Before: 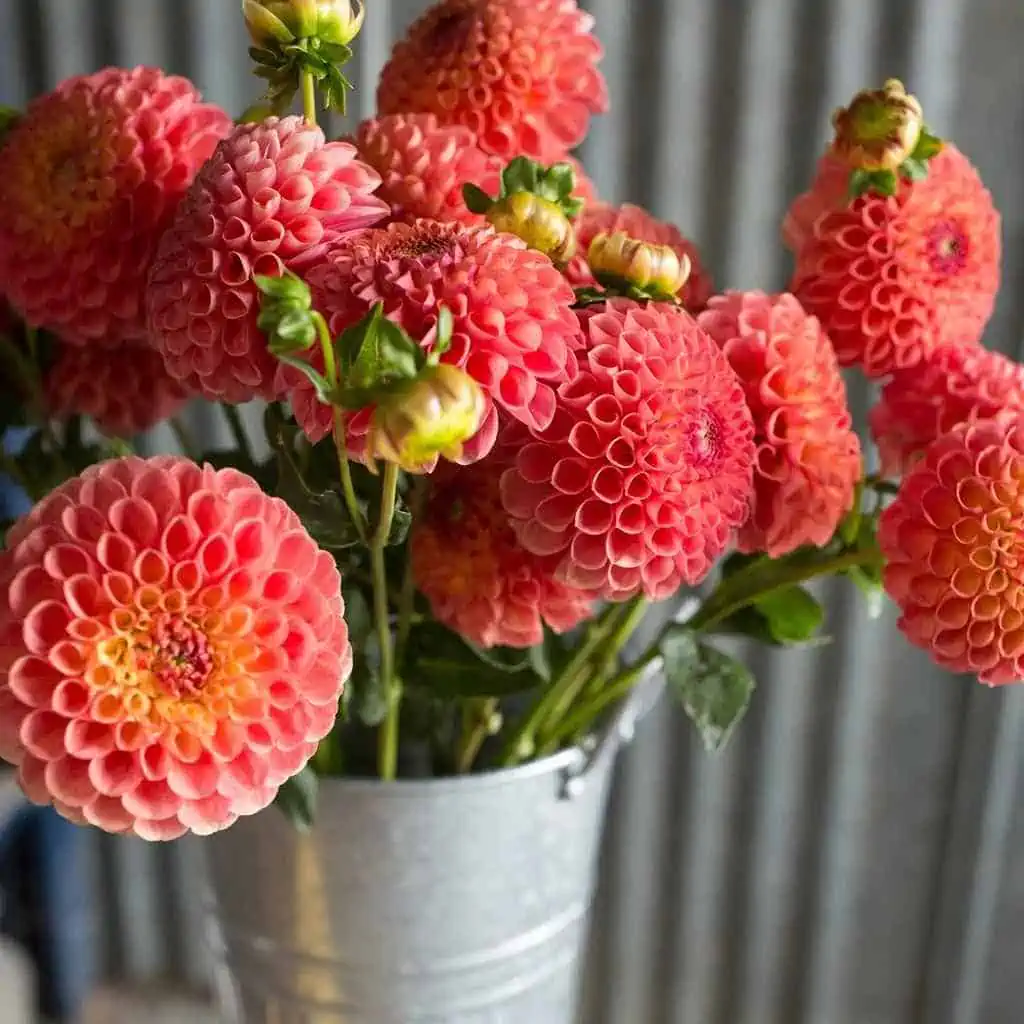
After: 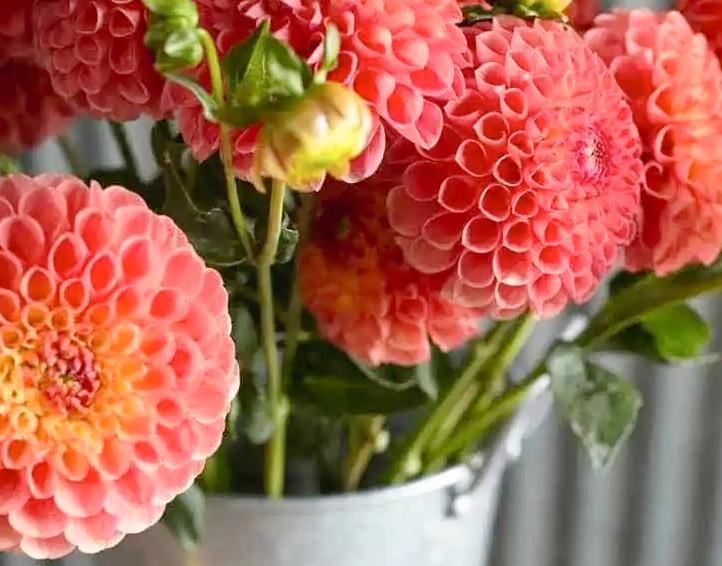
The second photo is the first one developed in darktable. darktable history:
crop: left 11.123%, top 27.61%, right 18.3%, bottom 17.034%
white balance: emerald 1
tone curve: curves: ch0 [(0, 0) (0.003, 0.022) (0.011, 0.025) (0.025, 0.032) (0.044, 0.055) (0.069, 0.089) (0.1, 0.133) (0.136, 0.18) (0.177, 0.231) (0.224, 0.291) (0.277, 0.35) (0.335, 0.42) (0.399, 0.496) (0.468, 0.561) (0.543, 0.632) (0.623, 0.706) (0.709, 0.783) (0.801, 0.865) (0.898, 0.947) (1, 1)], preserve colors none
